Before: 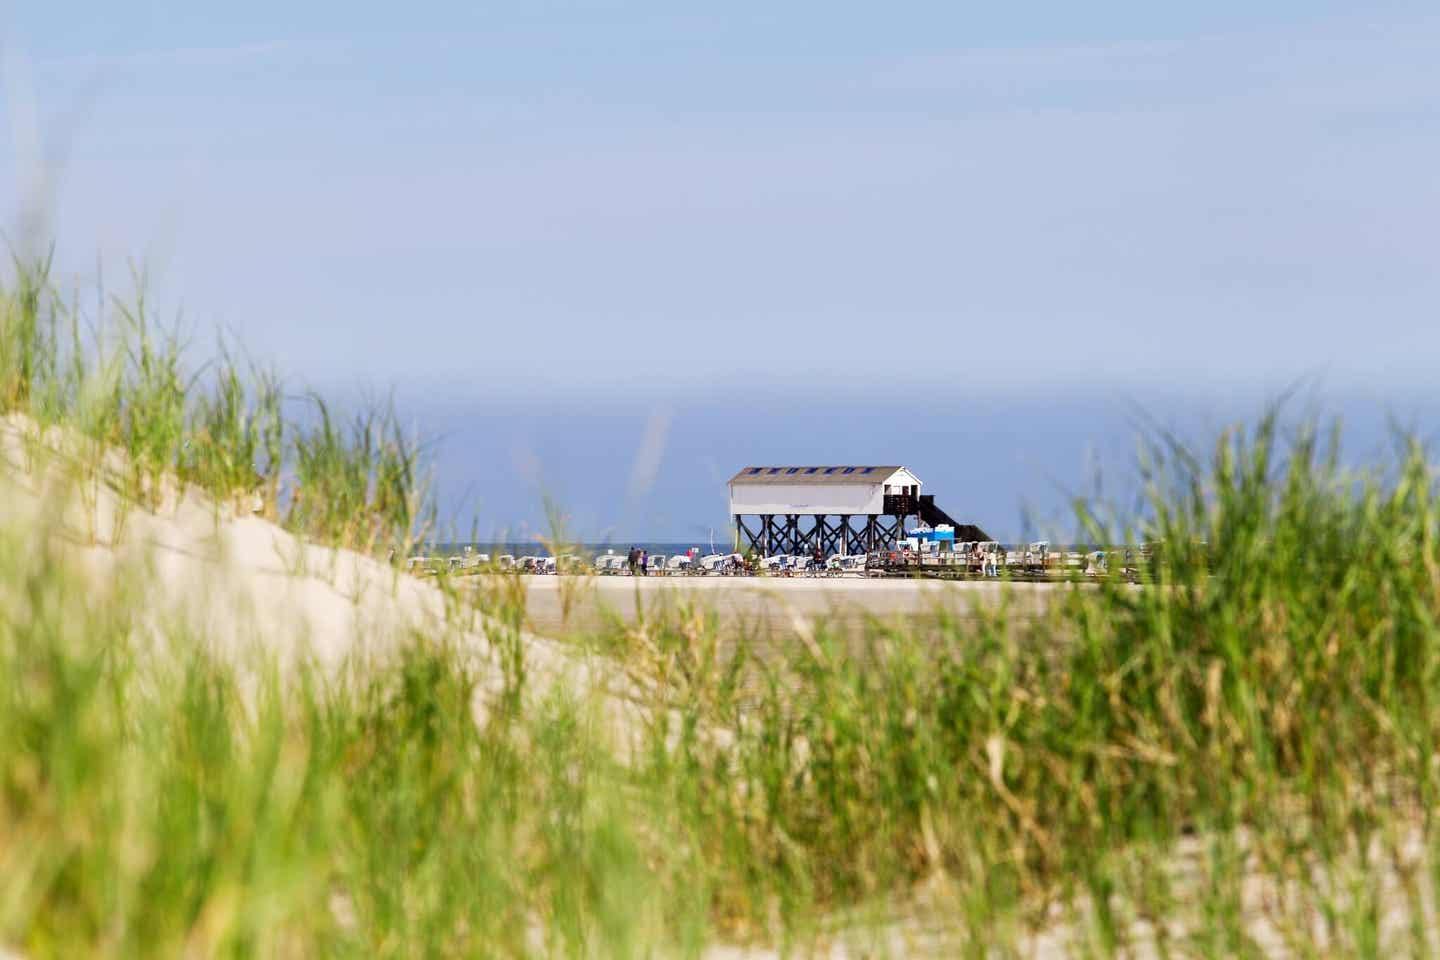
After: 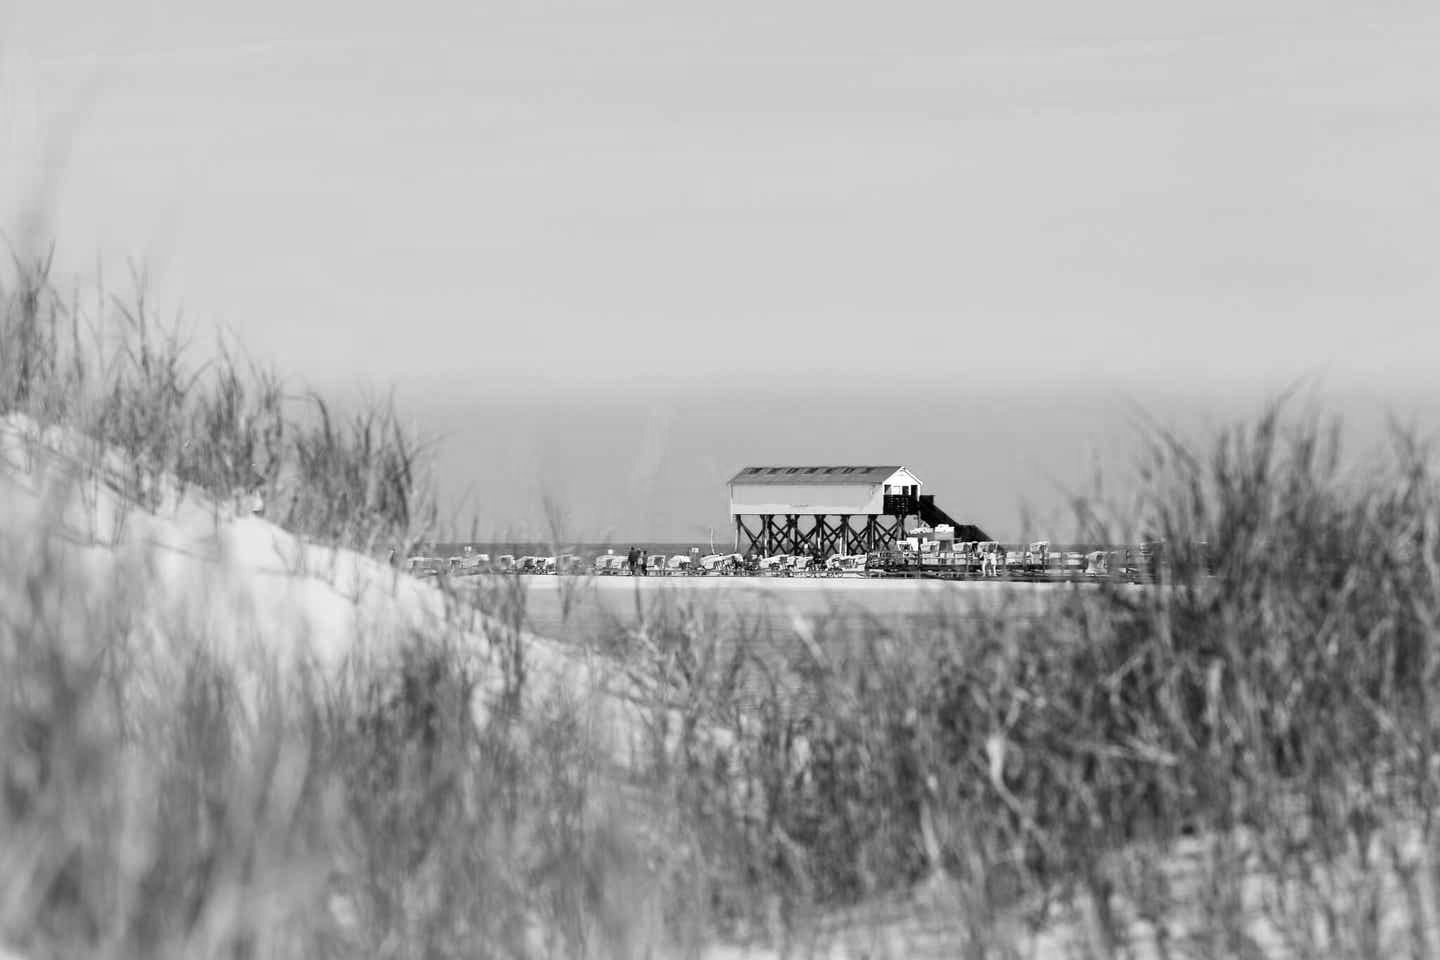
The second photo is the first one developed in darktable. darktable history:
color zones: curves: ch0 [(0.035, 0.242) (0.25, 0.5) (0.384, 0.214) (0.488, 0.255) (0.75, 0.5)]; ch1 [(0.063, 0.379) (0.25, 0.5) (0.354, 0.201) (0.489, 0.085) (0.729, 0.271)]; ch2 [(0.25, 0.5) (0.38, 0.517) (0.442, 0.51) (0.735, 0.456)]
color calibration: output gray [0.22, 0.42, 0.37, 0], illuminant same as pipeline (D50), adaptation none (bypass), x 0.332, y 0.334, temperature 5009 K
